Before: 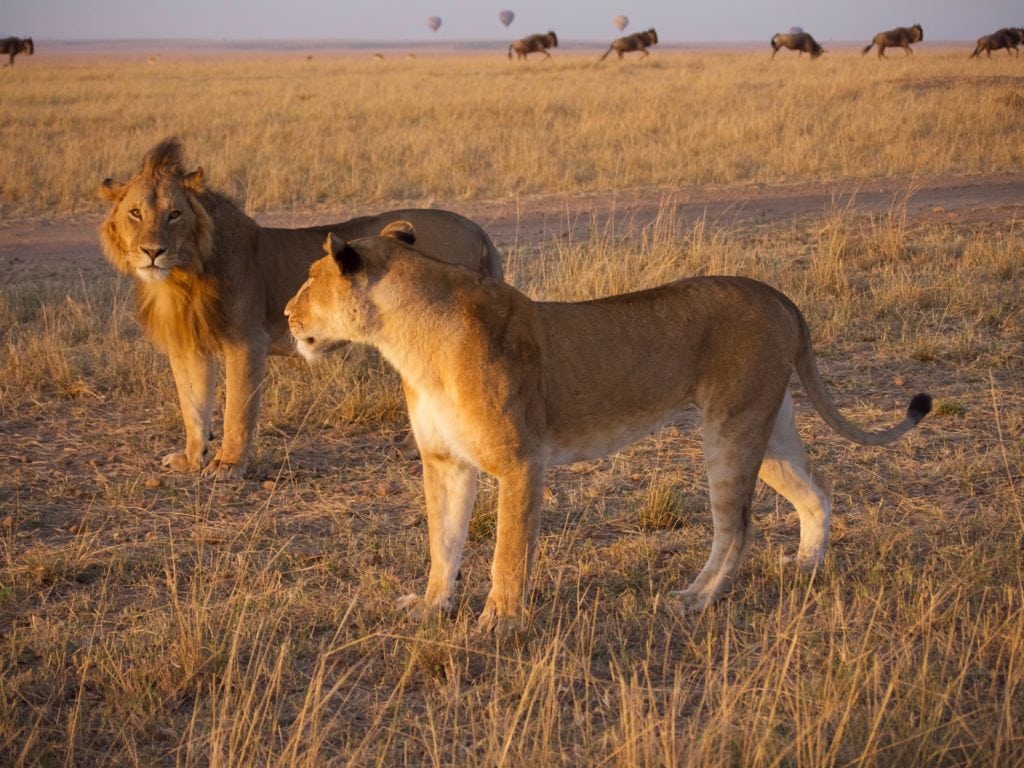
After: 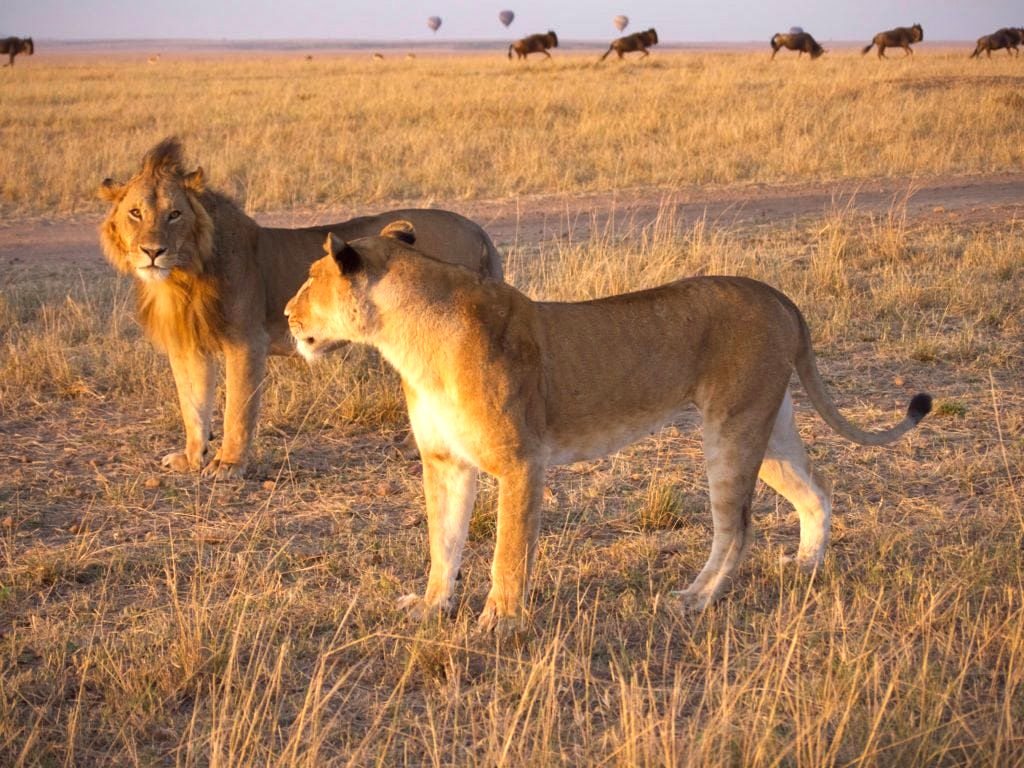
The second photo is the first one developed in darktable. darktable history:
shadows and highlights: highlights color adjustment 55.62%, soften with gaussian
exposure: black level correction 0, exposure 0.695 EV, compensate highlight preservation false
